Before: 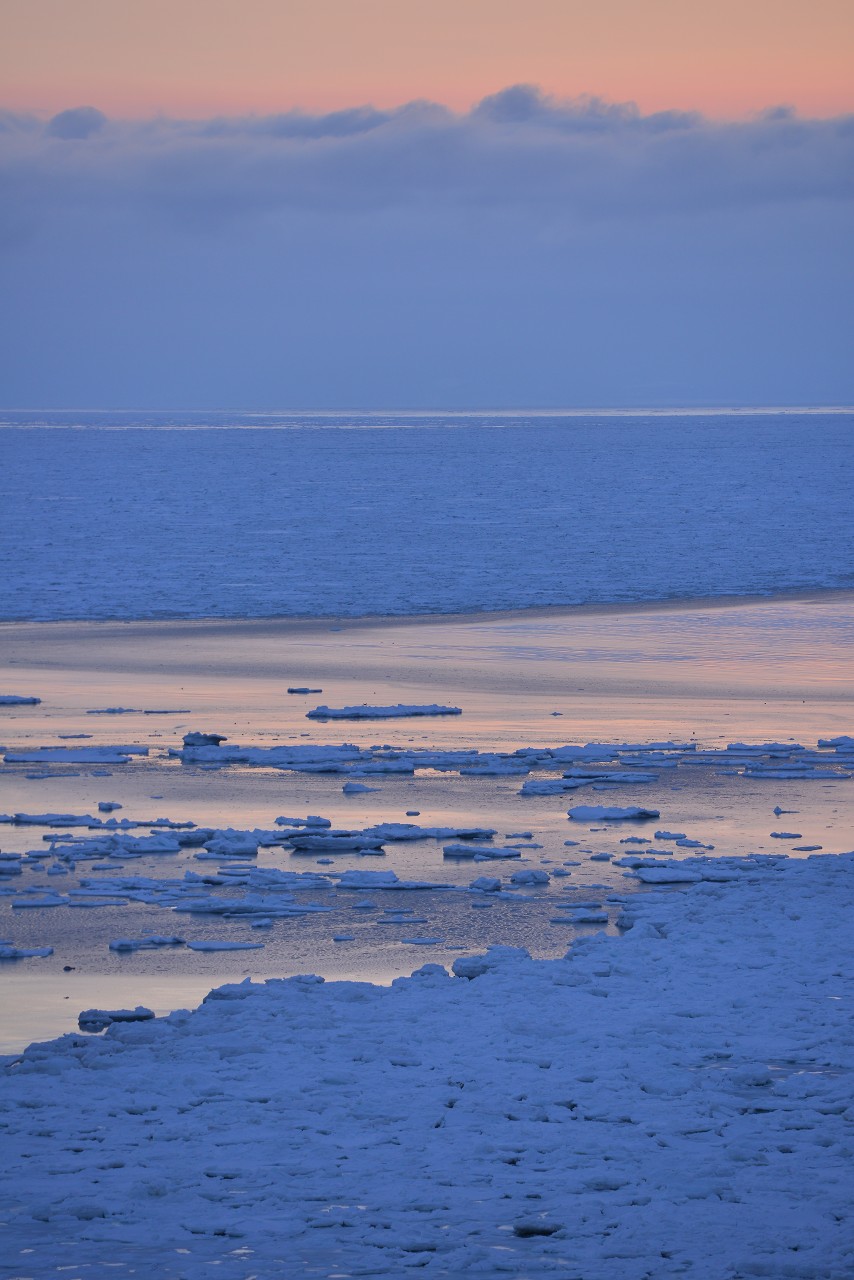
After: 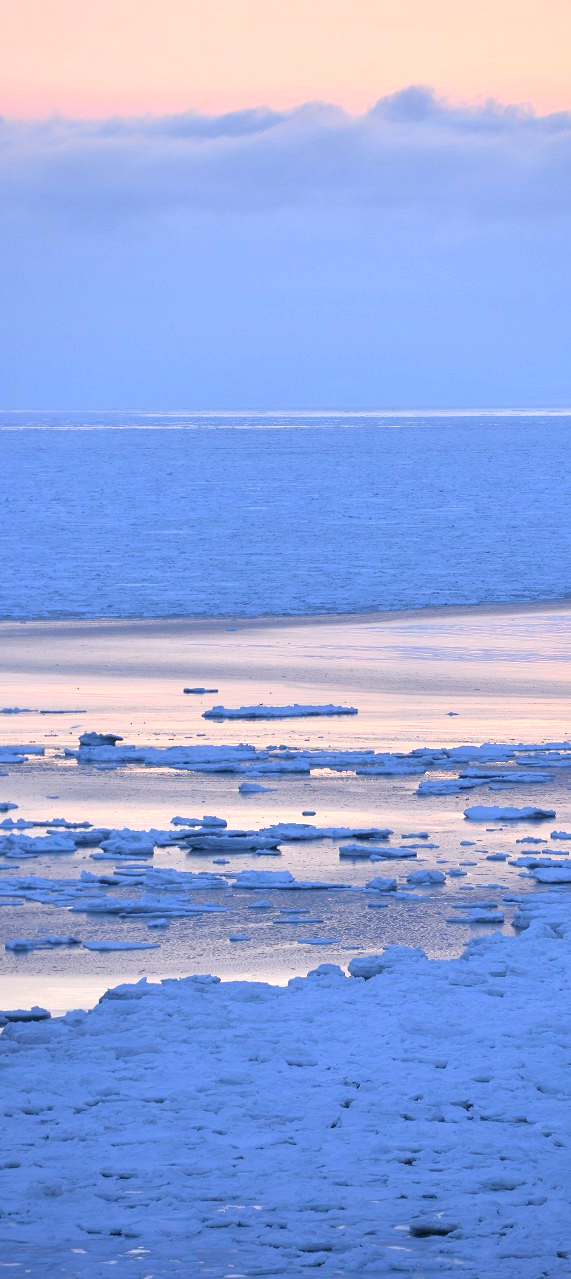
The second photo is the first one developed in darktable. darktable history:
tone equalizer: -8 EV -1.05 EV, -7 EV -0.987 EV, -6 EV -0.884 EV, -5 EV -0.553 EV, -3 EV 0.6 EV, -2 EV 0.841 EV, -1 EV 0.995 EV, +0 EV 1.07 EV
crop and rotate: left 12.366%, right 20.735%
